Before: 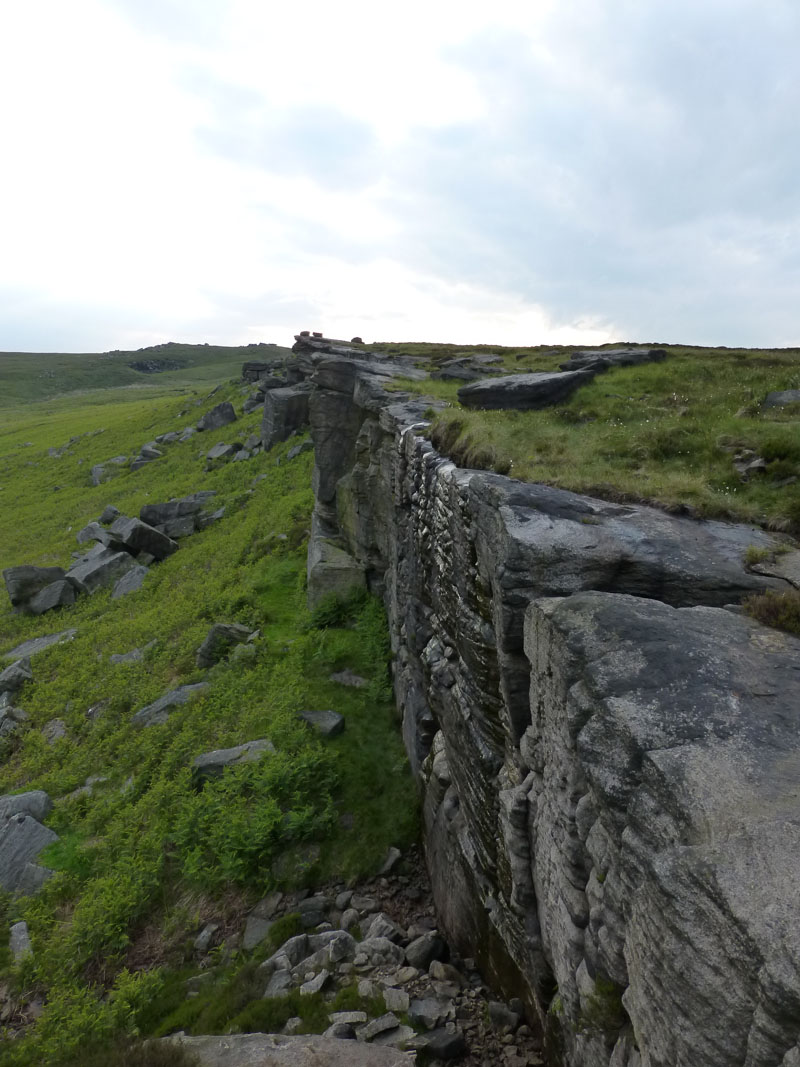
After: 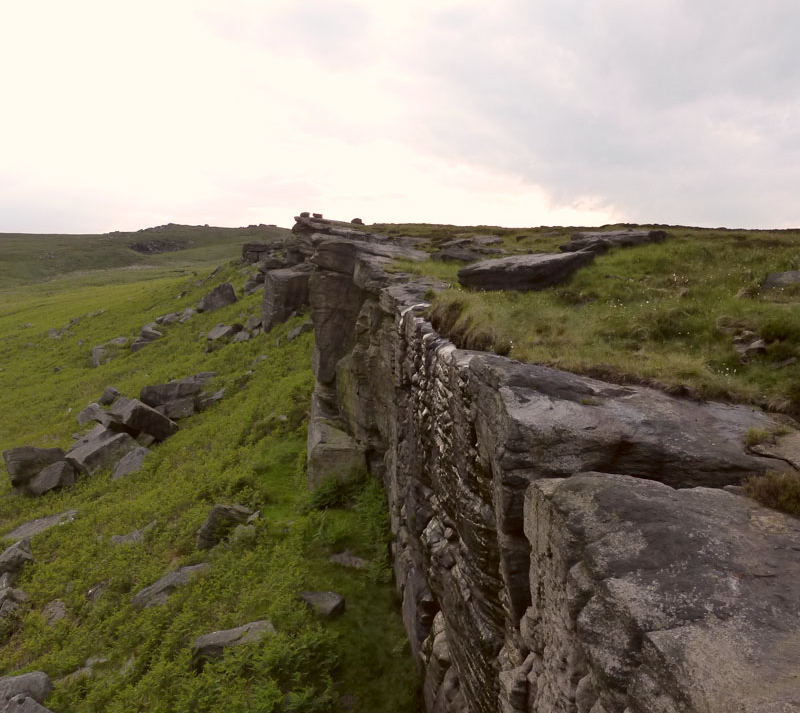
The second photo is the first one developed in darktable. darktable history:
color correction: highlights a* 6.06, highlights b* 8.38, shadows a* 6.67, shadows b* 7.16, saturation 0.882
crop: top 11.158%, bottom 21.952%
